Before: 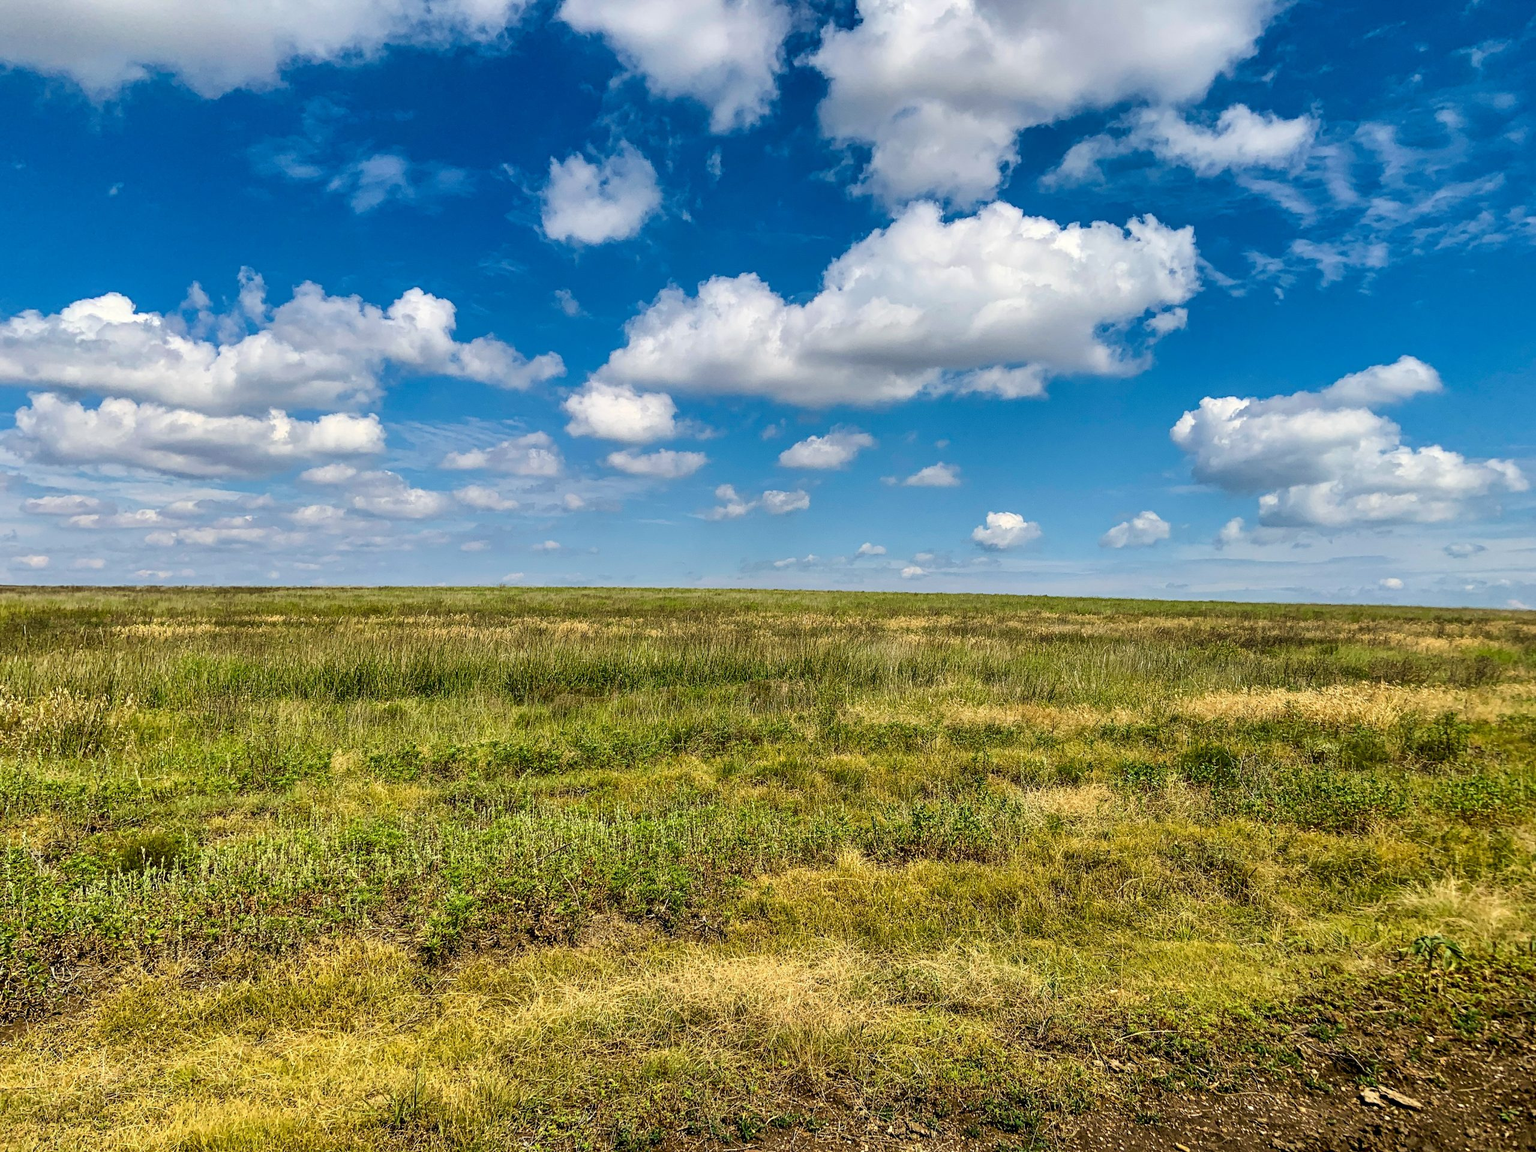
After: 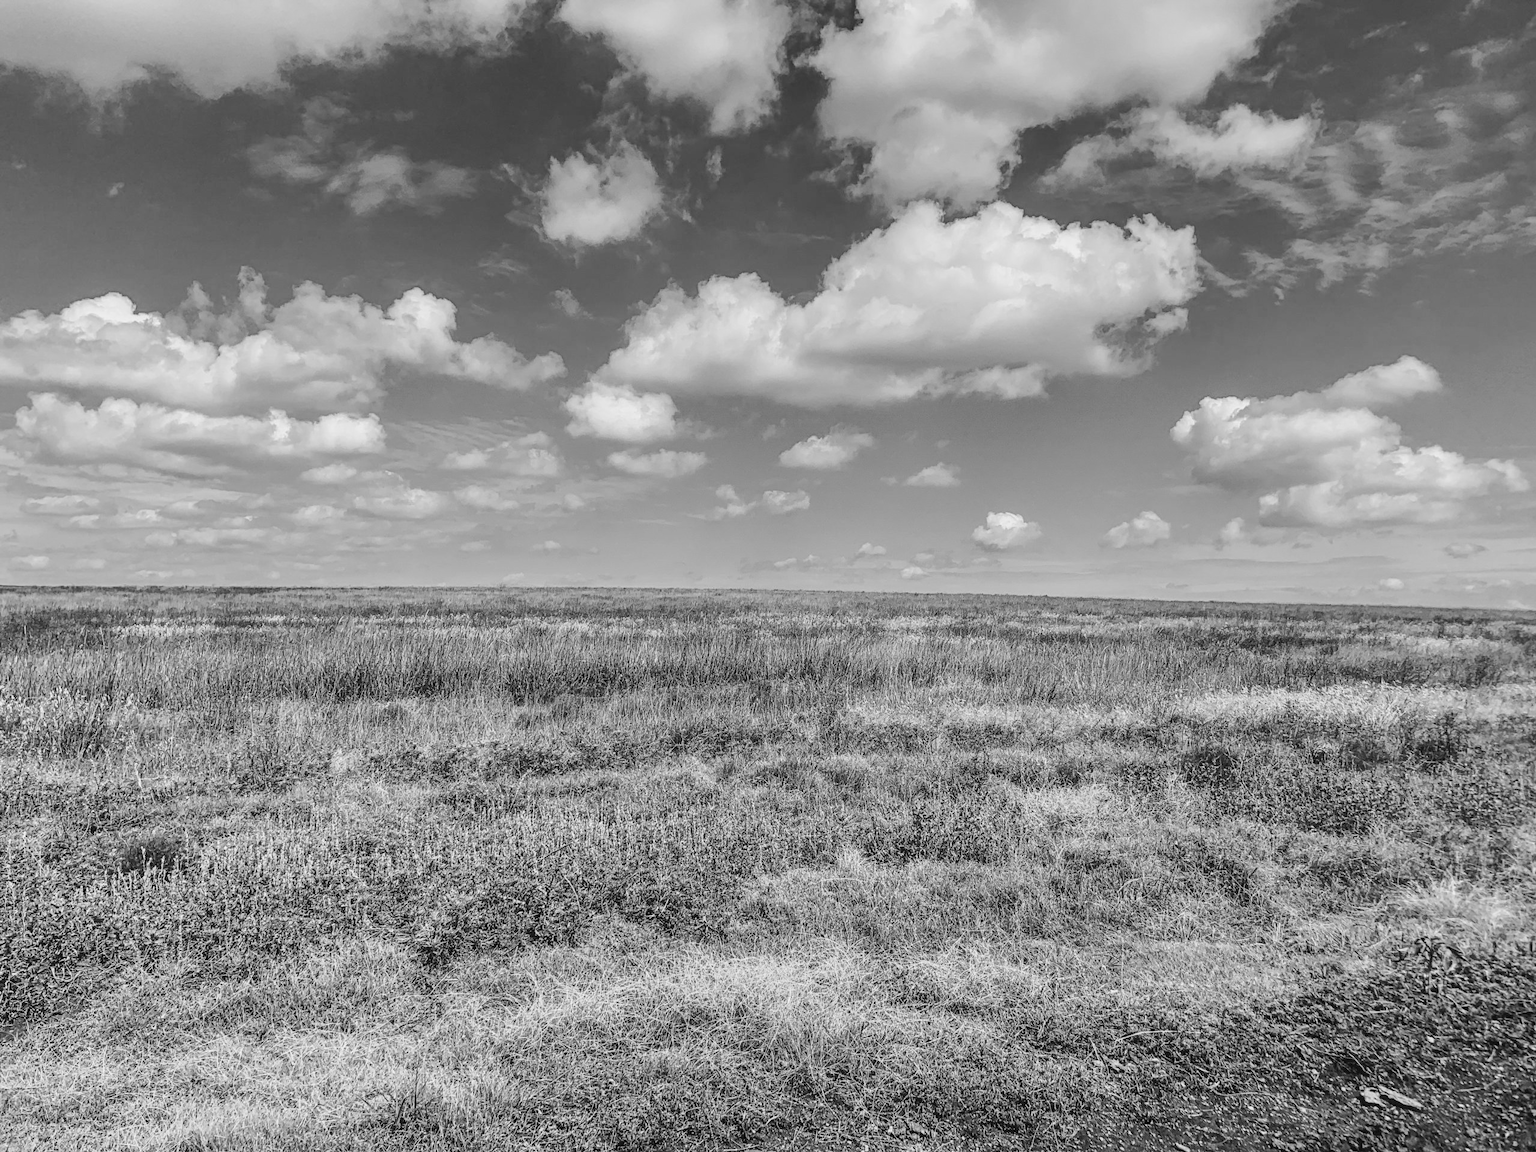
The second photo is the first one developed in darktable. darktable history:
monochrome: a -71.75, b 75.82
local contrast: detail 110%
color zones: curves: ch2 [(0, 0.5) (0.143, 0.517) (0.286, 0.571) (0.429, 0.522) (0.571, 0.5) (0.714, 0.5) (0.857, 0.5) (1, 0.5)]
tone curve: curves: ch0 [(0, 0) (0.003, 0.06) (0.011, 0.071) (0.025, 0.085) (0.044, 0.104) (0.069, 0.123) (0.1, 0.146) (0.136, 0.167) (0.177, 0.205) (0.224, 0.248) (0.277, 0.309) (0.335, 0.384) (0.399, 0.467) (0.468, 0.553) (0.543, 0.633) (0.623, 0.698) (0.709, 0.769) (0.801, 0.841) (0.898, 0.912) (1, 1)], preserve colors none
